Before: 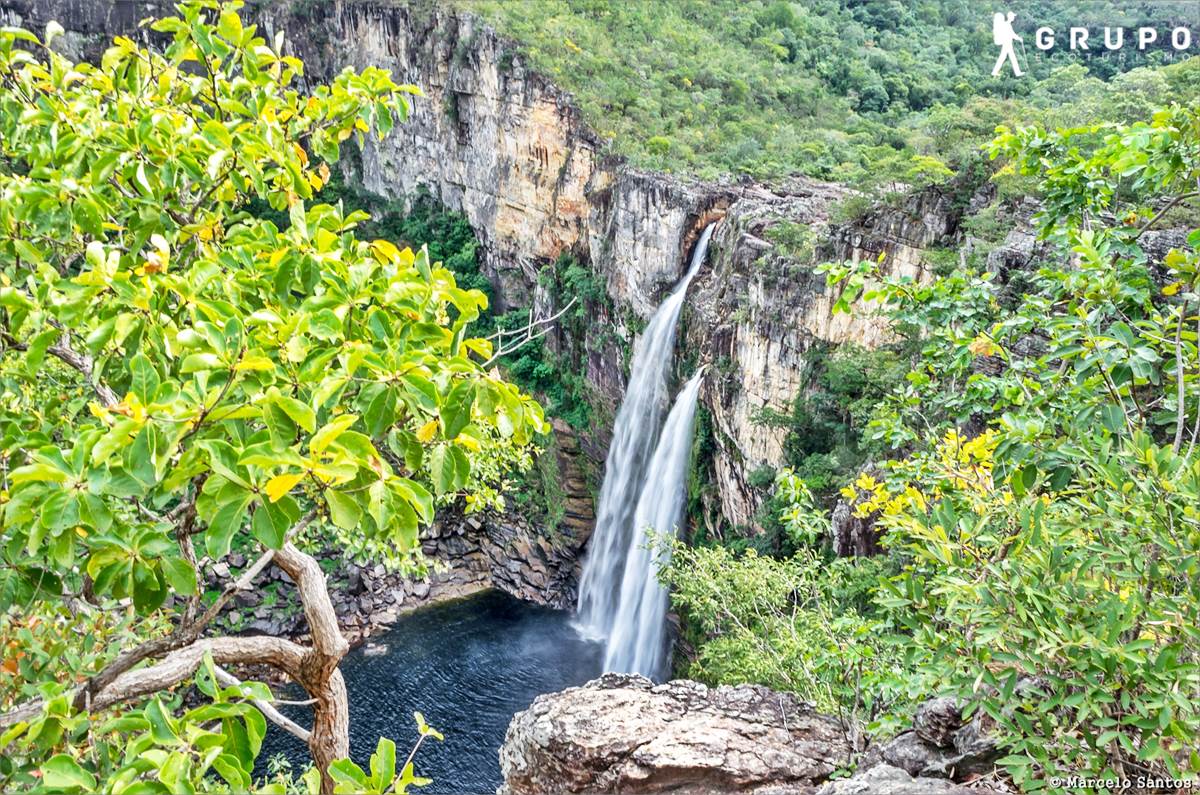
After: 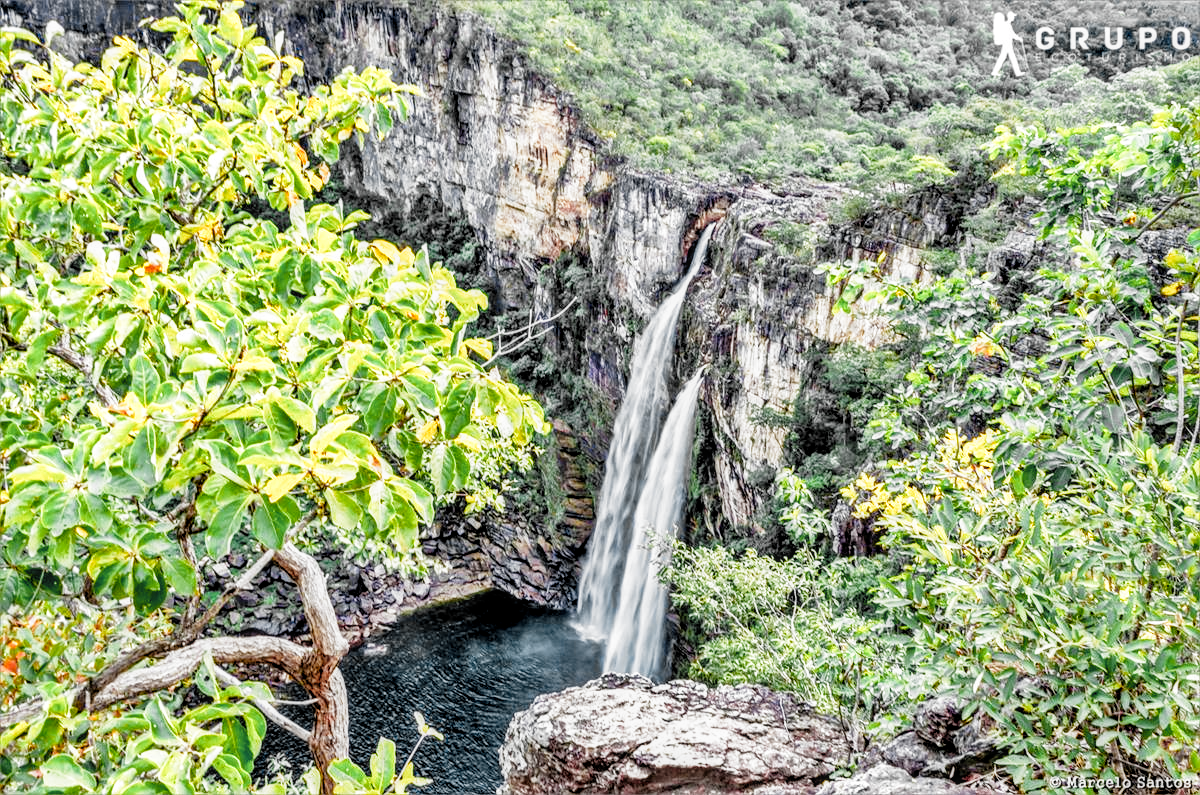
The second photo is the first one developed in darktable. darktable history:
filmic rgb: black relative exposure -4.94 EV, white relative exposure 2.84 EV, hardness 3.71, preserve chrominance no, color science v5 (2021), iterations of high-quality reconstruction 0
local contrast: on, module defaults
color zones: curves: ch0 [(0.257, 0.558) (0.75, 0.565)]; ch1 [(0.004, 0.857) (0.14, 0.416) (0.257, 0.695) (0.442, 0.032) (0.736, 0.266) (0.891, 0.741)]; ch2 [(0, 0.623) (0.112, 0.436) (0.271, 0.474) (0.516, 0.64) (0.743, 0.286)]
